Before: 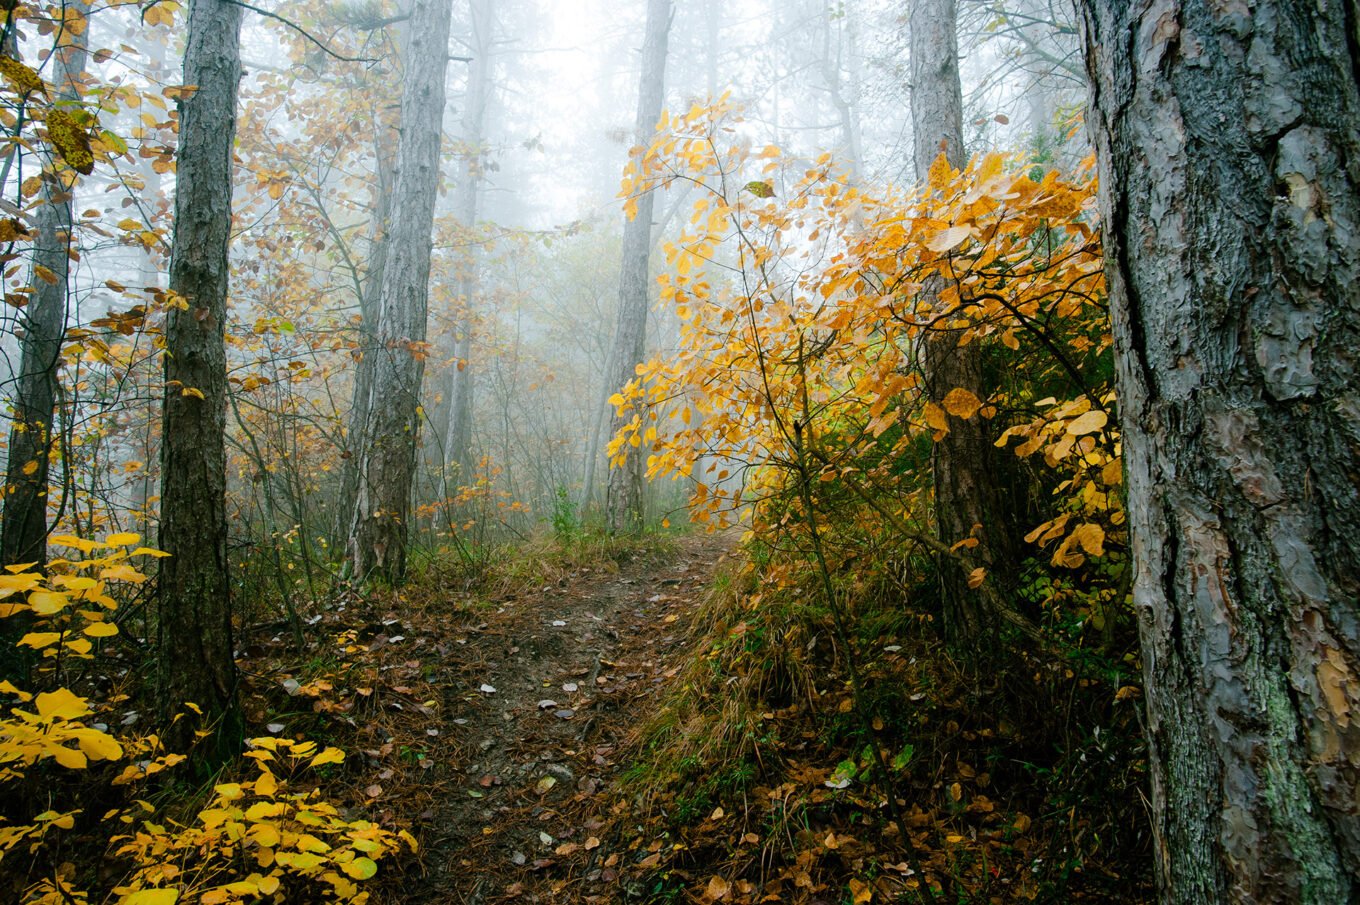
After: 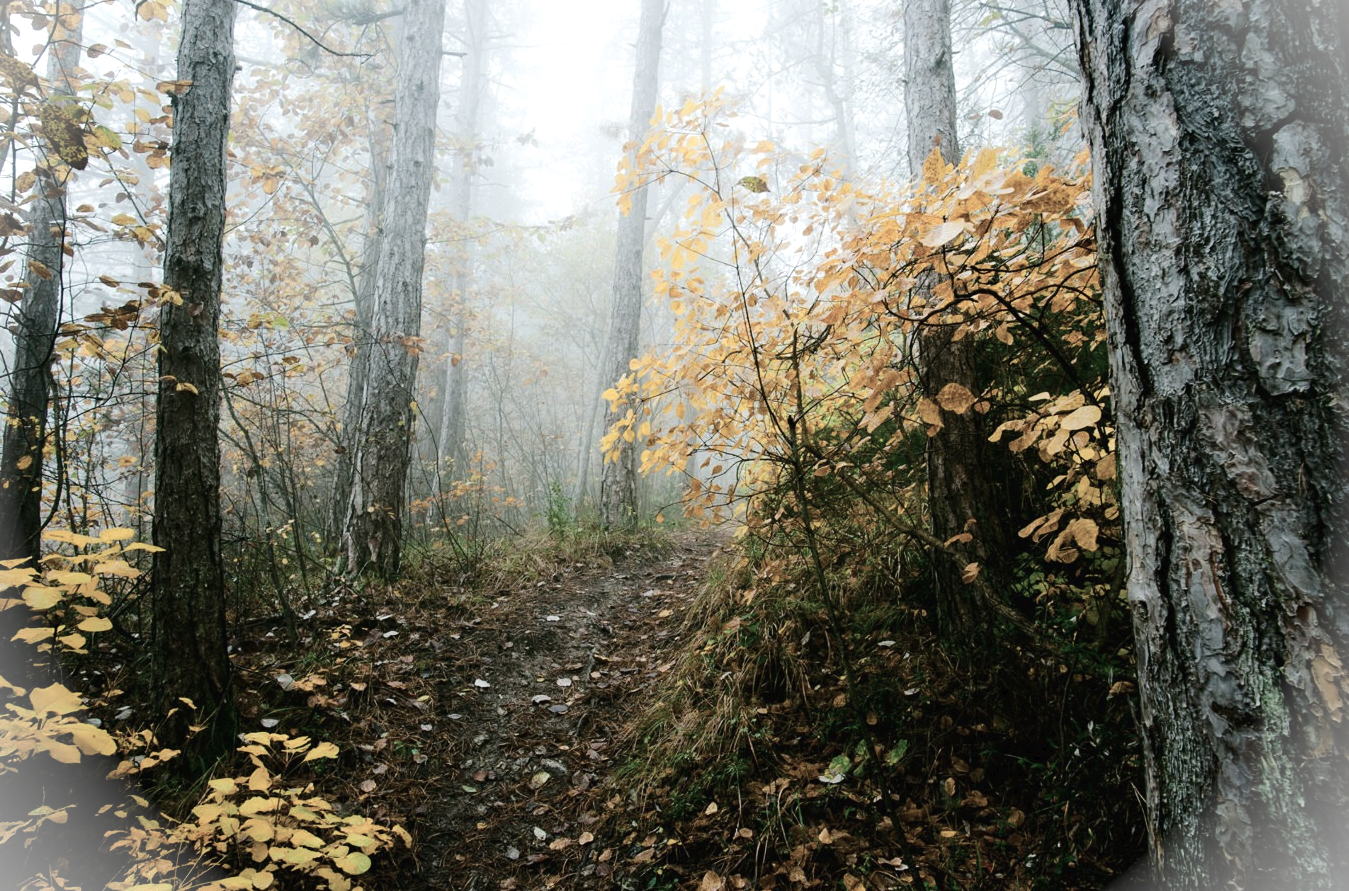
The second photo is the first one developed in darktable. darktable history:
color correction: highlights b* -0.054, saturation 0.534
vignetting: fall-off start 97.34%, fall-off radius 77.88%, brightness 0.993, saturation -0.494, width/height ratio 1.114
crop: left 0.497%, top 0.578%, right 0.244%, bottom 0.895%
color balance rgb: perceptual saturation grading › global saturation -0.082%, global vibrance 9.191%
exposure: exposure 0.154 EV, compensate highlight preservation false
tone curve: curves: ch0 [(0, 0) (0.003, 0.018) (0.011, 0.019) (0.025, 0.024) (0.044, 0.037) (0.069, 0.053) (0.1, 0.075) (0.136, 0.105) (0.177, 0.136) (0.224, 0.179) (0.277, 0.244) (0.335, 0.319) (0.399, 0.4) (0.468, 0.495) (0.543, 0.58) (0.623, 0.671) (0.709, 0.757) (0.801, 0.838) (0.898, 0.913) (1, 1)], color space Lab, independent channels, preserve colors none
